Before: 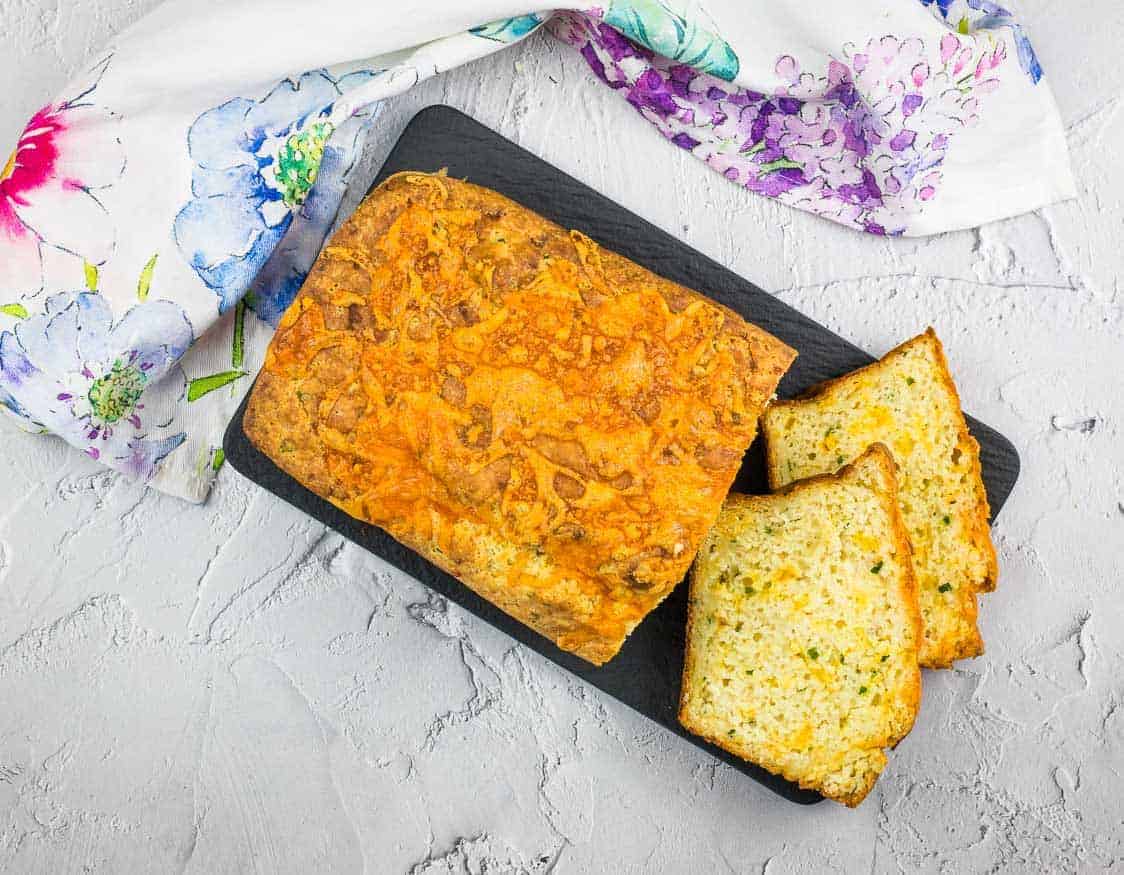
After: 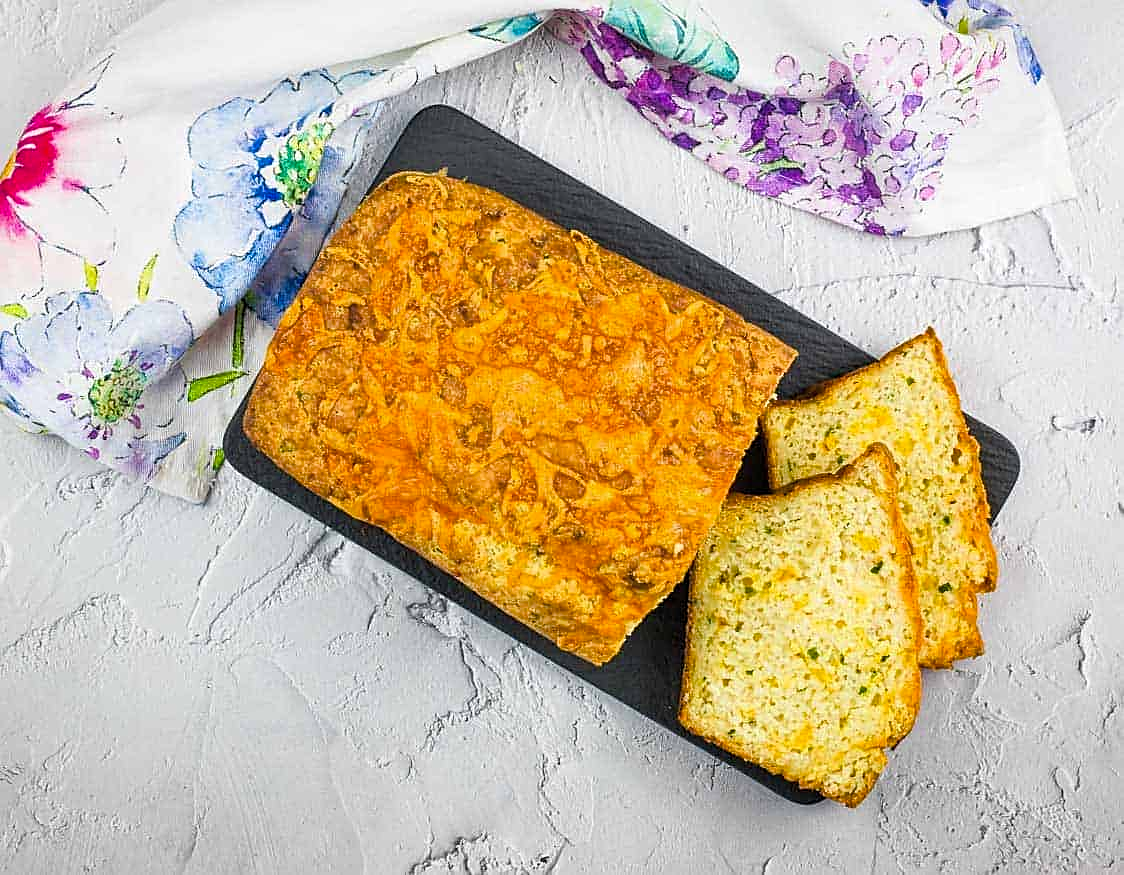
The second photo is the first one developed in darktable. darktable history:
sharpen: on, module defaults
color balance rgb: shadows fall-off 101%, linear chroma grading › mid-tones 7.63%, perceptual saturation grading › mid-tones 11.68%, mask middle-gray fulcrum 22.45%, global vibrance 10.11%, saturation formula JzAzBz (2021)
